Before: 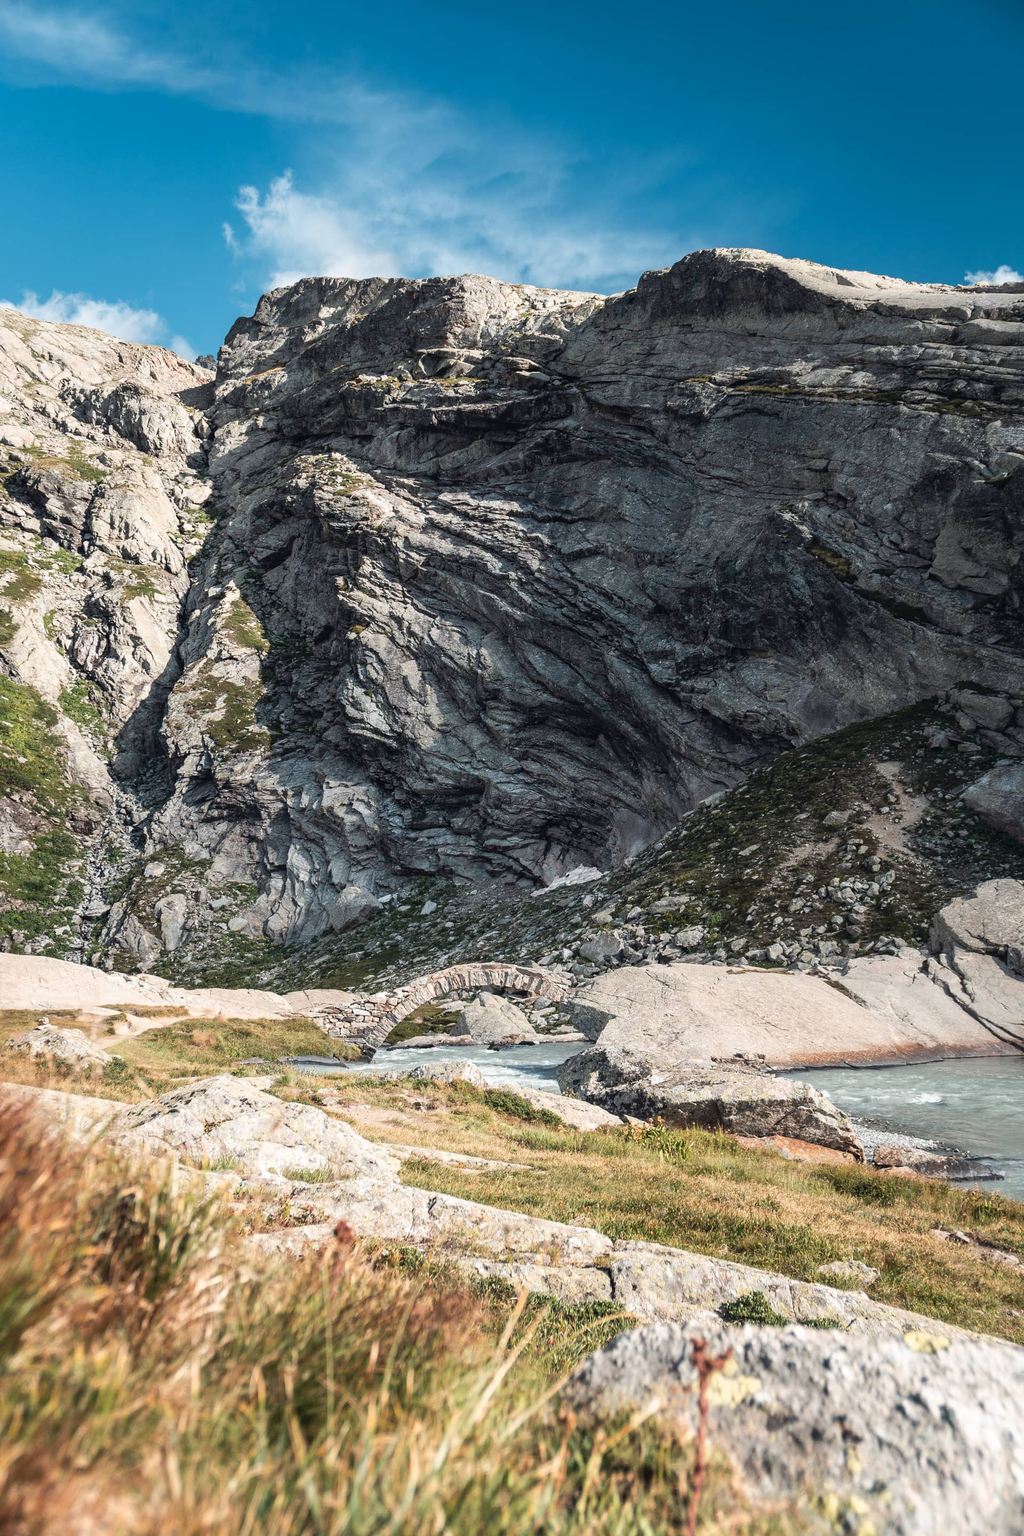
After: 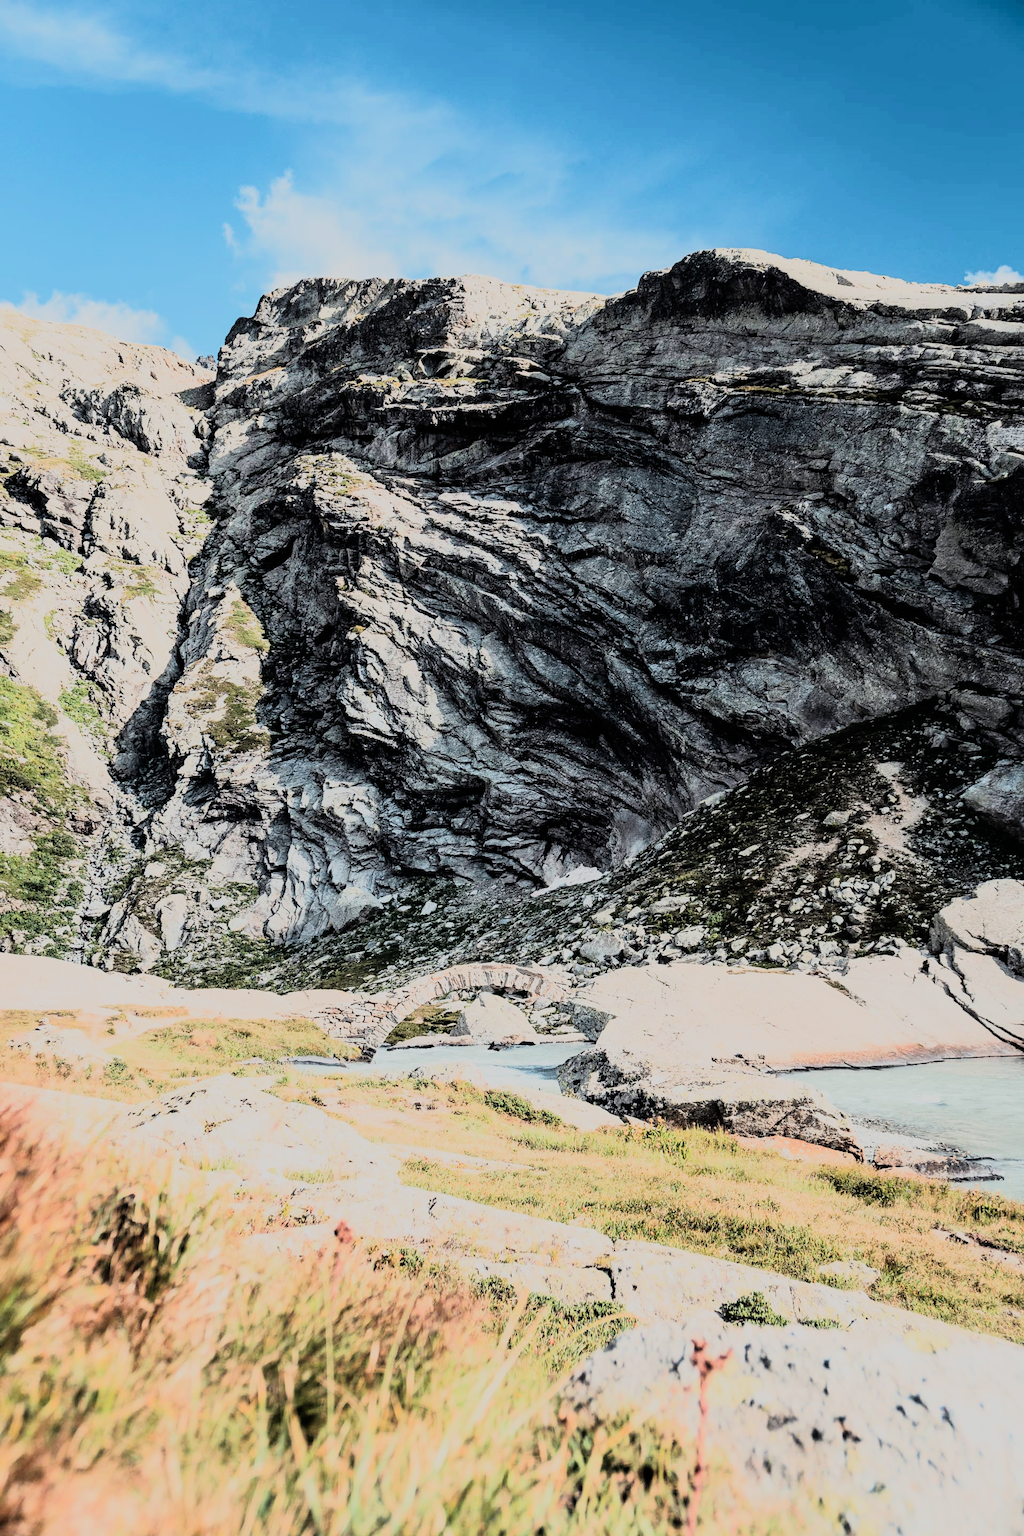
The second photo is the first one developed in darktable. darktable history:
rgb curve: curves: ch0 [(0, 0) (0.21, 0.15) (0.24, 0.21) (0.5, 0.75) (0.75, 0.96) (0.89, 0.99) (1, 1)]; ch1 [(0, 0.02) (0.21, 0.13) (0.25, 0.2) (0.5, 0.67) (0.75, 0.9) (0.89, 0.97) (1, 1)]; ch2 [(0, 0.02) (0.21, 0.13) (0.25, 0.2) (0.5, 0.67) (0.75, 0.9) (0.89, 0.97) (1, 1)], compensate middle gray true
tone equalizer: on, module defaults
filmic rgb: black relative exposure -16 EV, white relative exposure 6.12 EV, hardness 5.22
